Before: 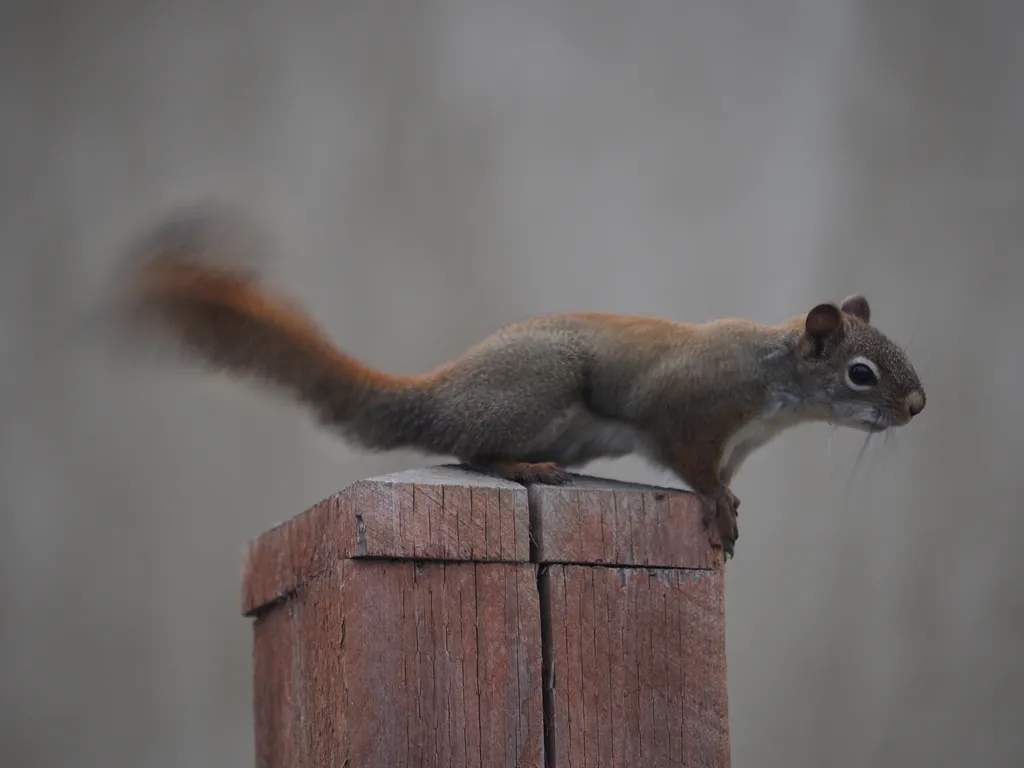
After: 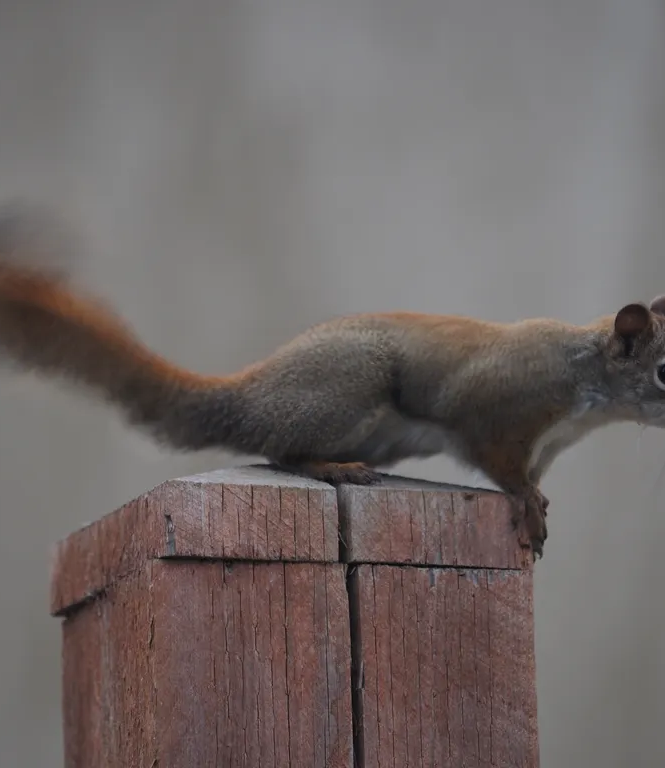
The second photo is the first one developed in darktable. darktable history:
crop and rotate: left 18.68%, right 16.293%
